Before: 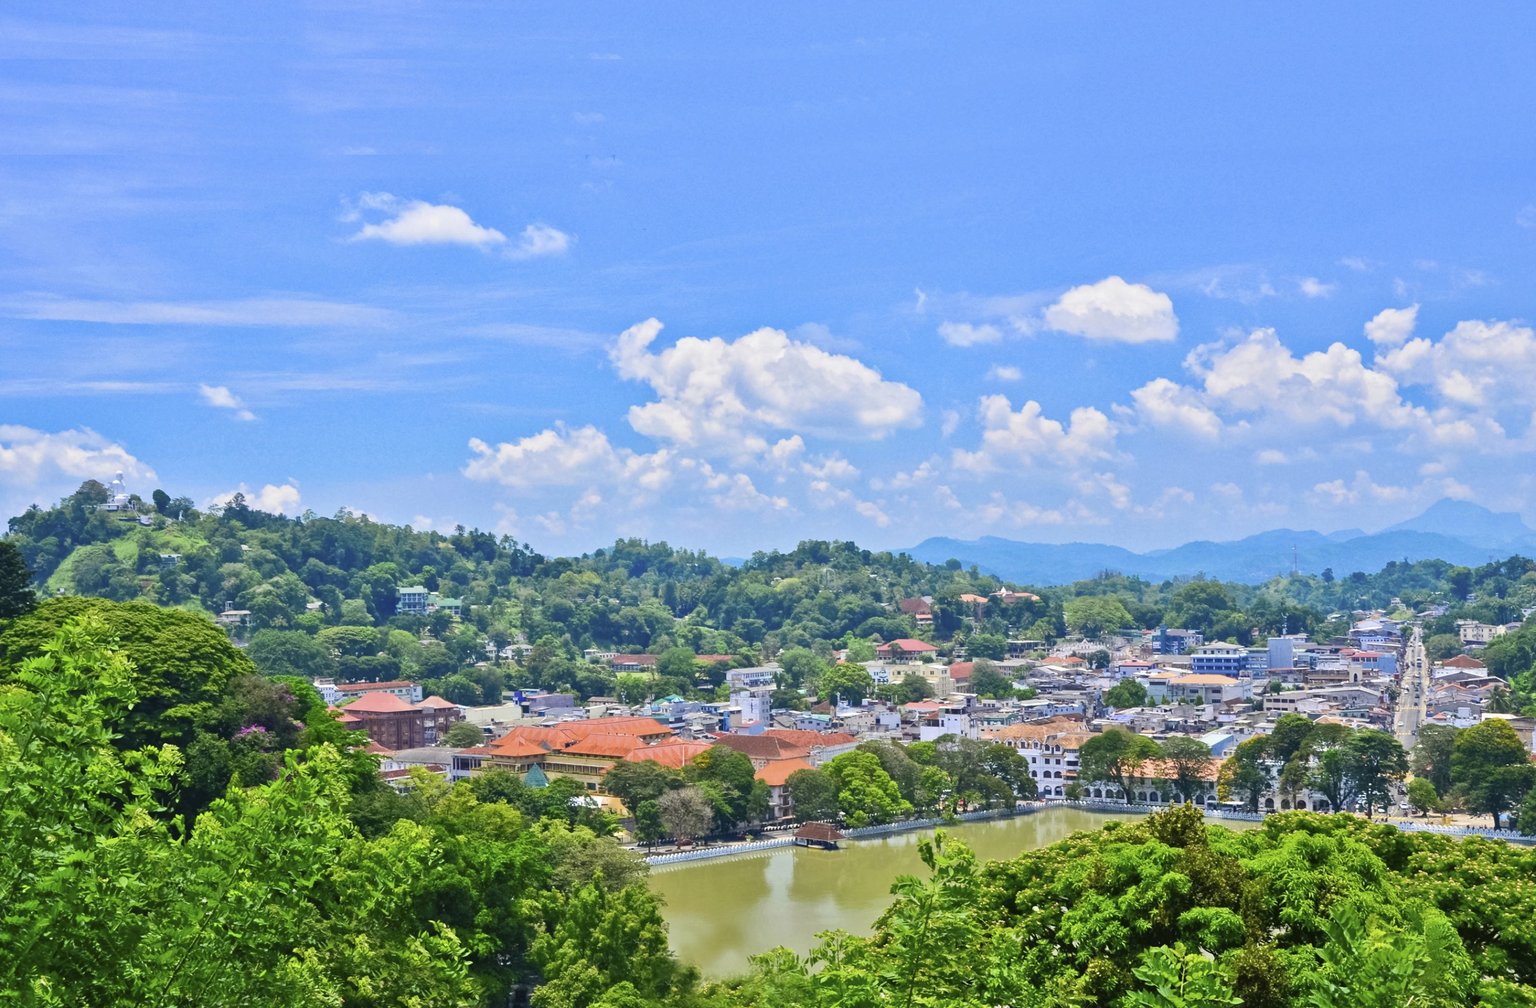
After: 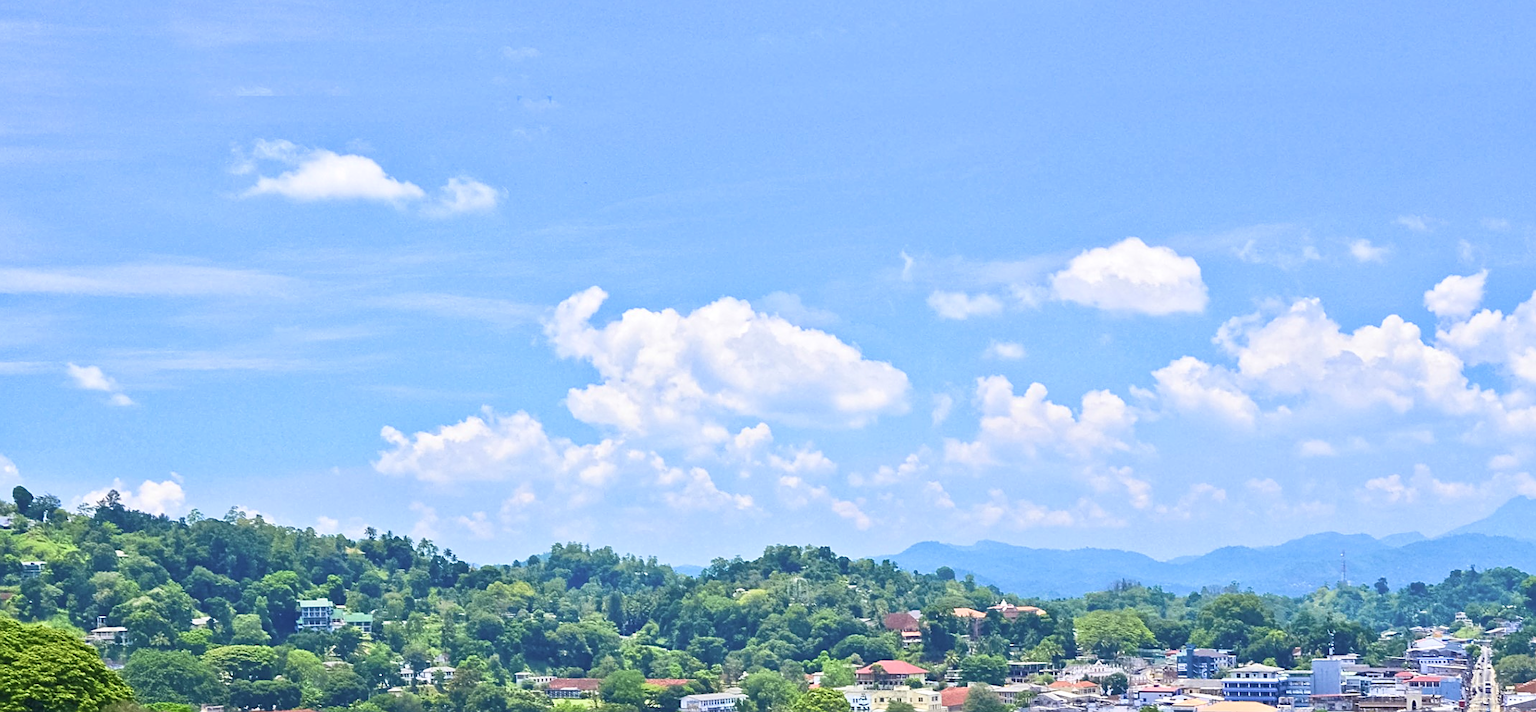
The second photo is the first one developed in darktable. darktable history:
crop and rotate: left 9.243%, top 7.309%, right 4.884%, bottom 32.028%
velvia: on, module defaults
shadows and highlights: shadows -0.708, highlights 38.99
sharpen: on, module defaults
exposure: exposure 0.201 EV, compensate exposure bias true, compensate highlight preservation false
